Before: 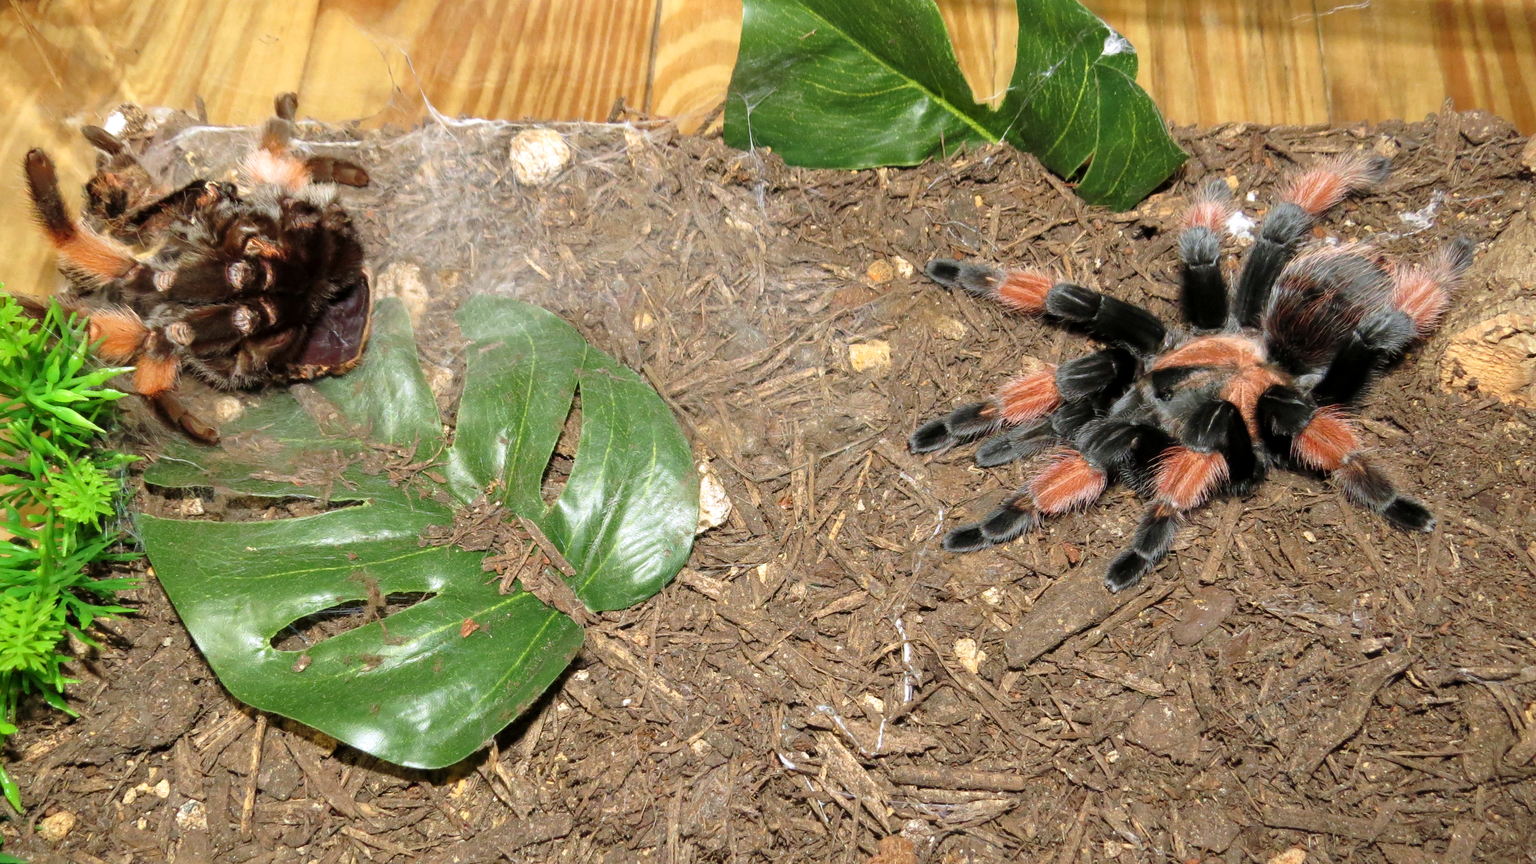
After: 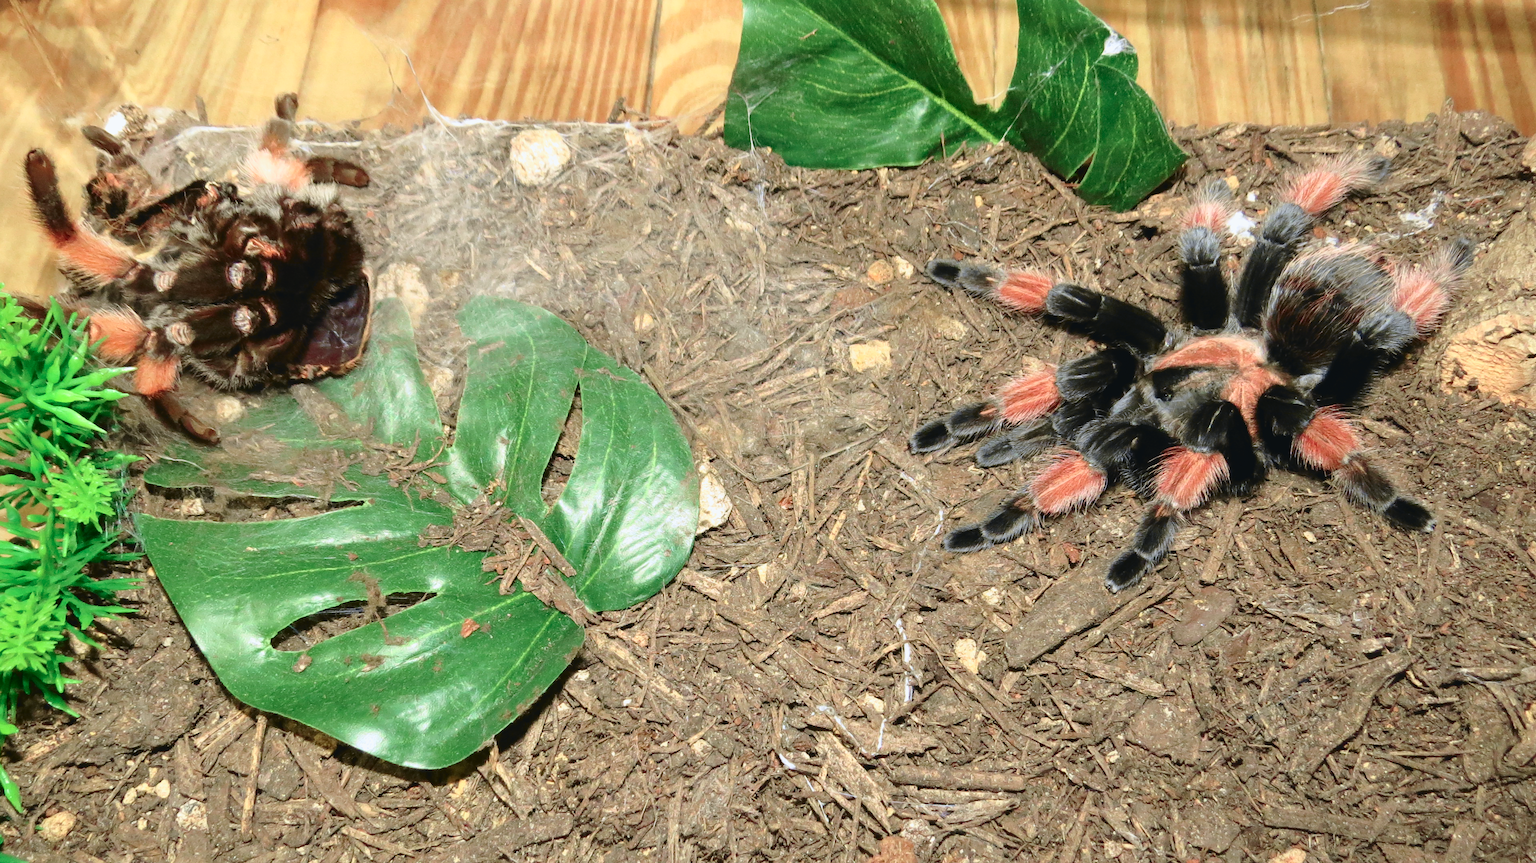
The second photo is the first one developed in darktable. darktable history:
tone curve: curves: ch0 [(0, 0.039) (0.104, 0.103) (0.273, 0.267) (0.448, 0.487) (0.704, 0.761) (0.886, 0.922) (0.994, 0.971)]; ch1 [(0, 0) (0.335, 0.298) (0.446, 0.413) (0.485, 0.487) (0.515, 0.503) (0.566, 0.563) (0.641, 0.655) (1, 1)]; ch2 [(0, 0) (0.314, 0.301) (0.421, 0.411) (0.502, 0.494) (0.528, 0.54) (0.557, 0.559) (0.612, 0.605) (0.722, 0.686) (1, 1)], color space Lab, independent channels, preserve colors none
